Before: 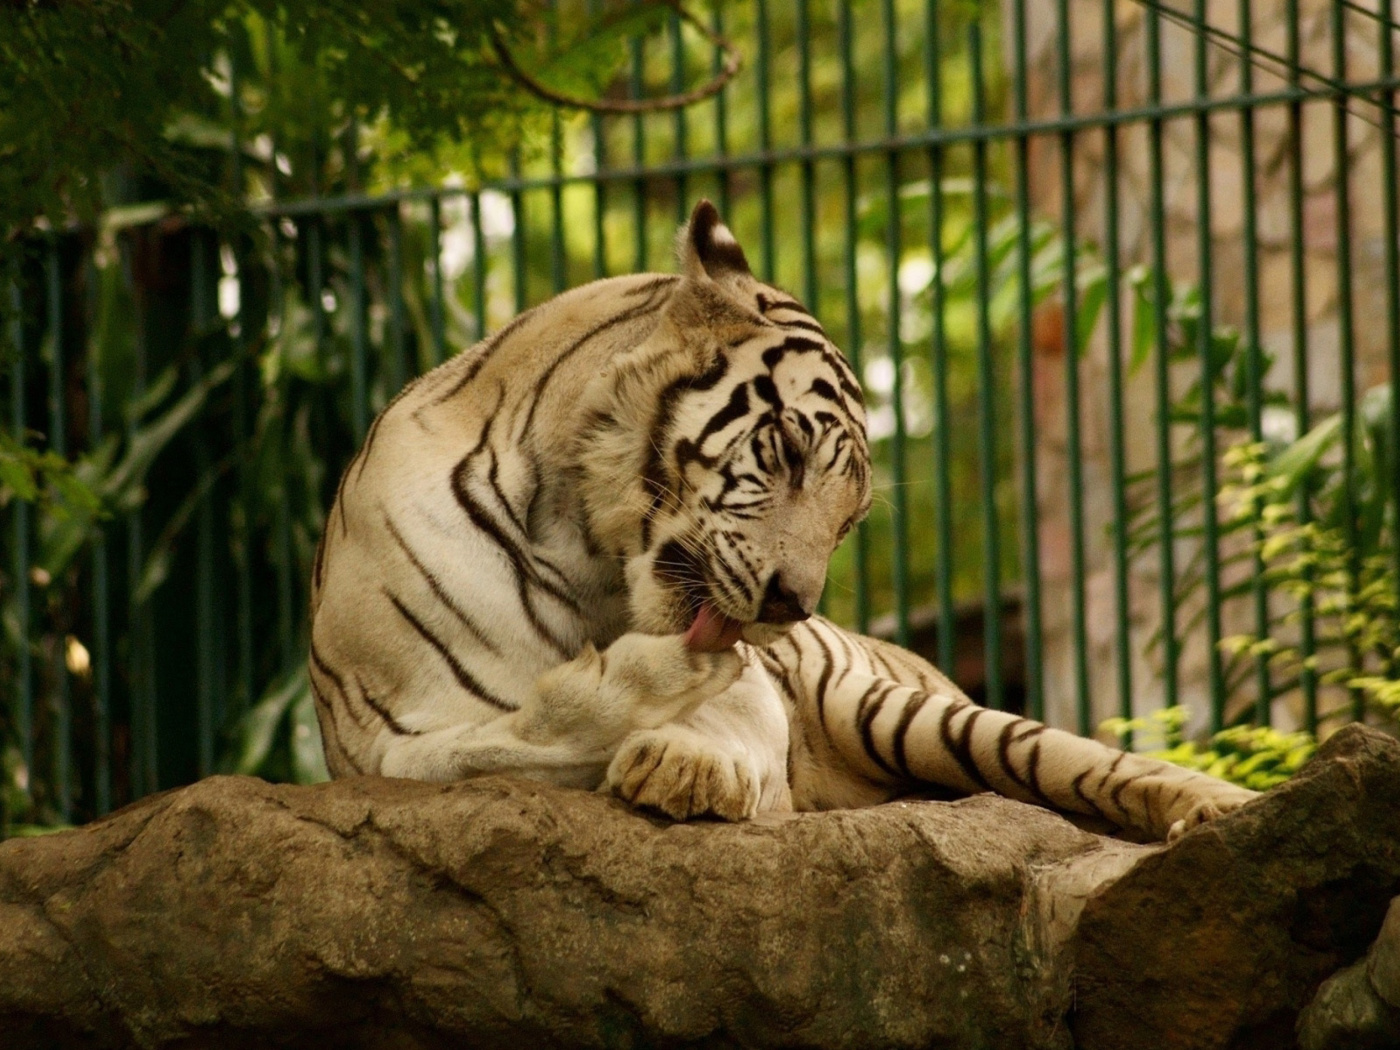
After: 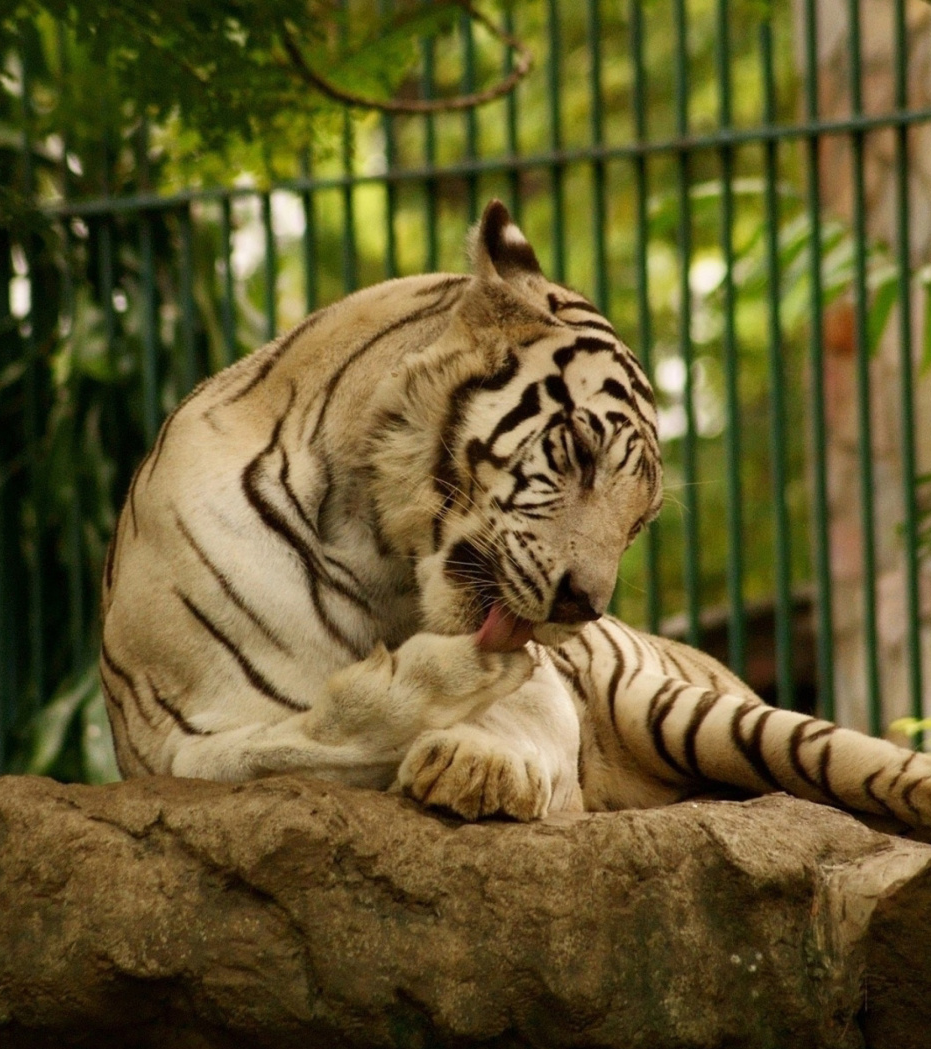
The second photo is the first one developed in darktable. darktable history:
crop and rotate: left 14.979%, right 18.497%
